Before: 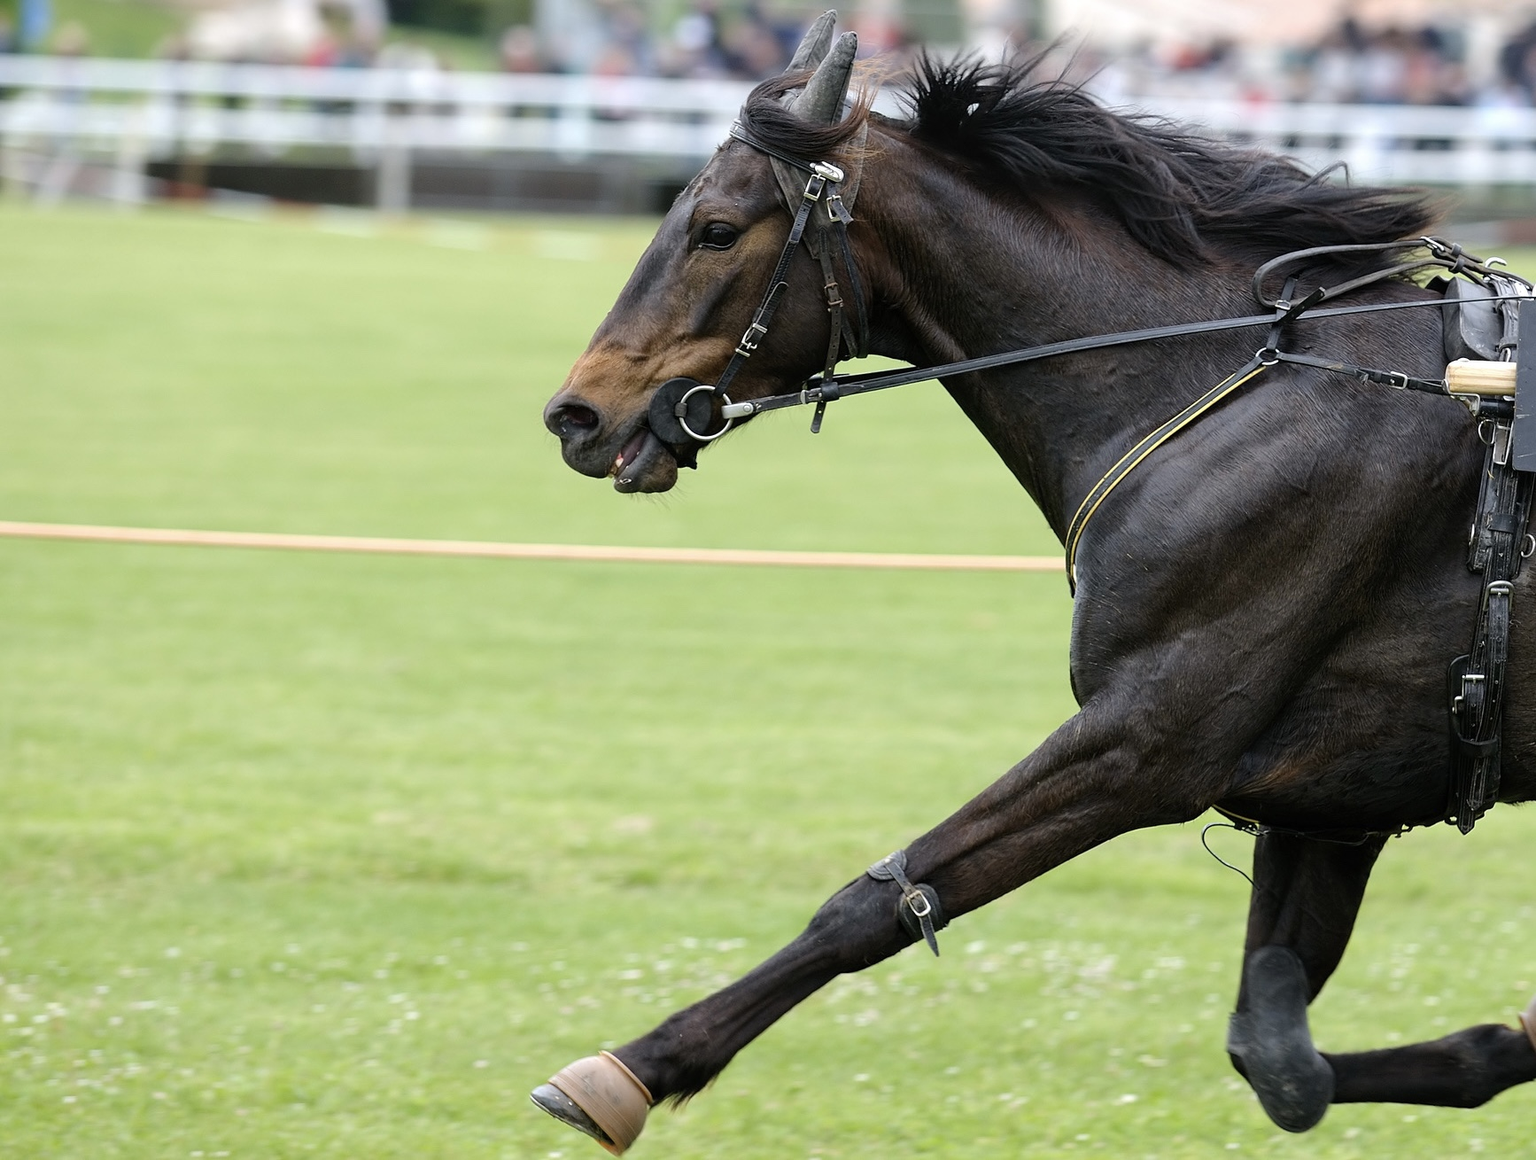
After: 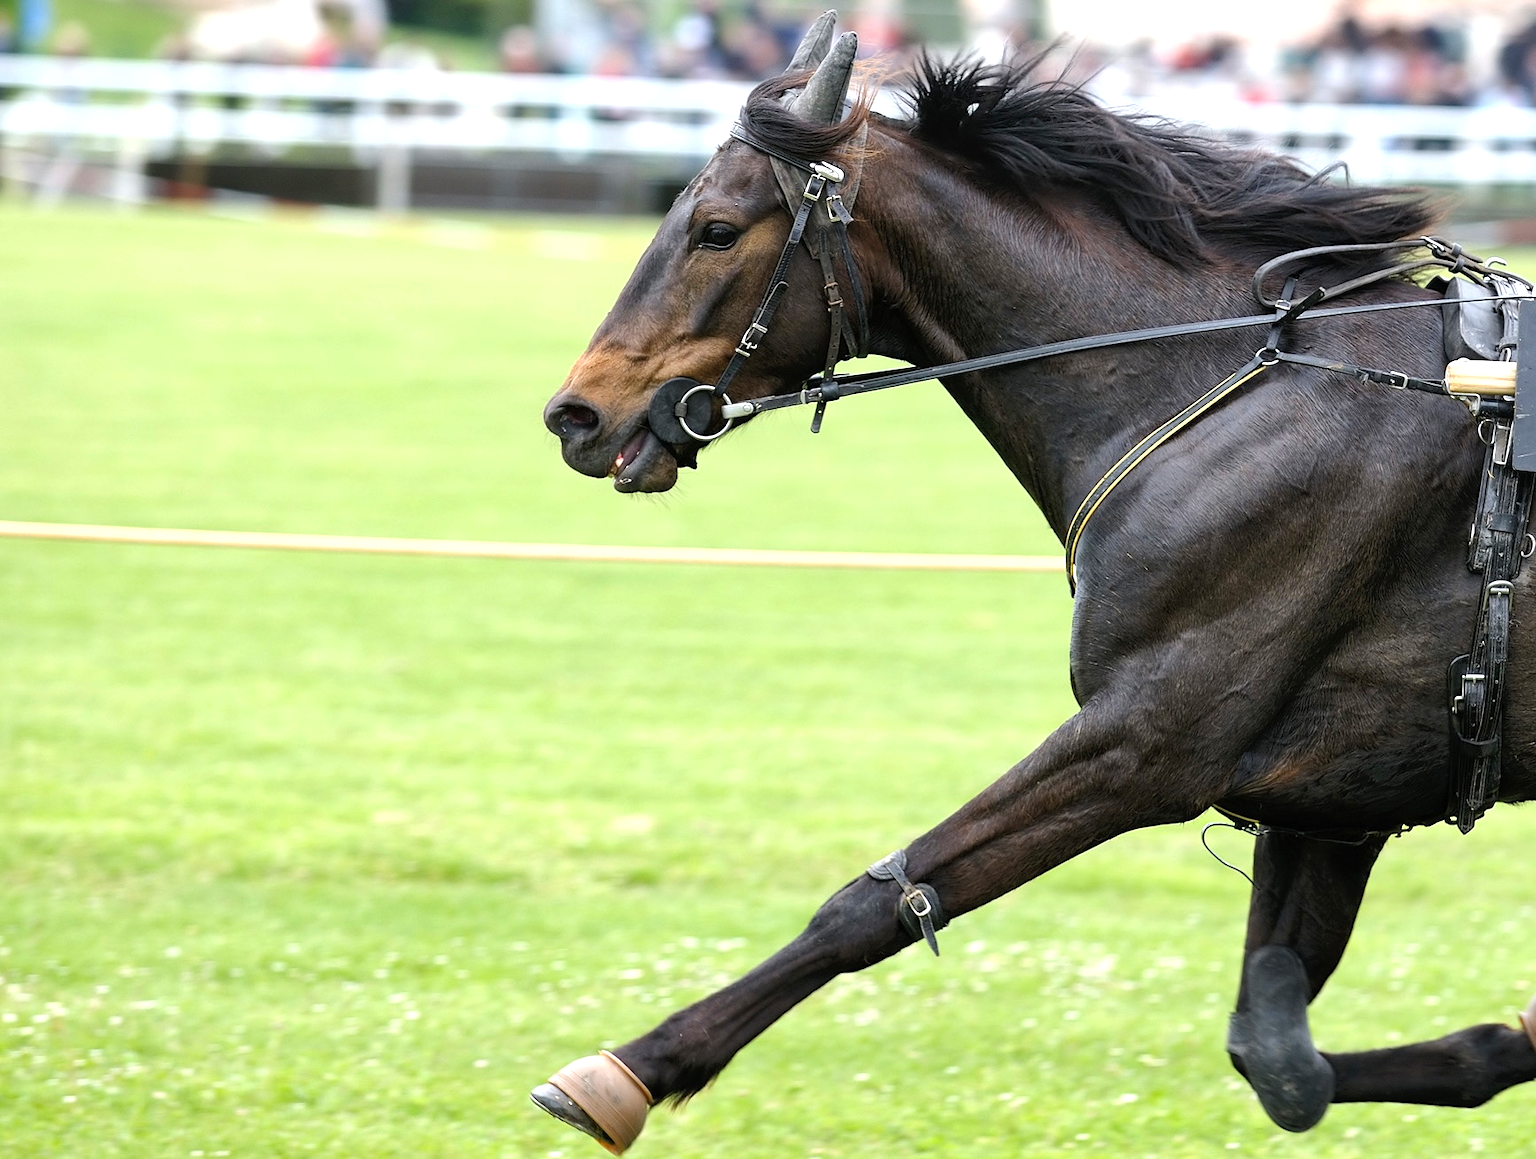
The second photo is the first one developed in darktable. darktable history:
shadows and highlights: shadows 37.53, highlights -28.06, soften with gaussian
exposure: black level correction 0, exposure 0.598 EV, compensate highlight preservation false
tone equalizer: -8 EV -0.56 EV, edges refinement/feathering 500, mask exposure compensation -1.57 EV, preserve details no
